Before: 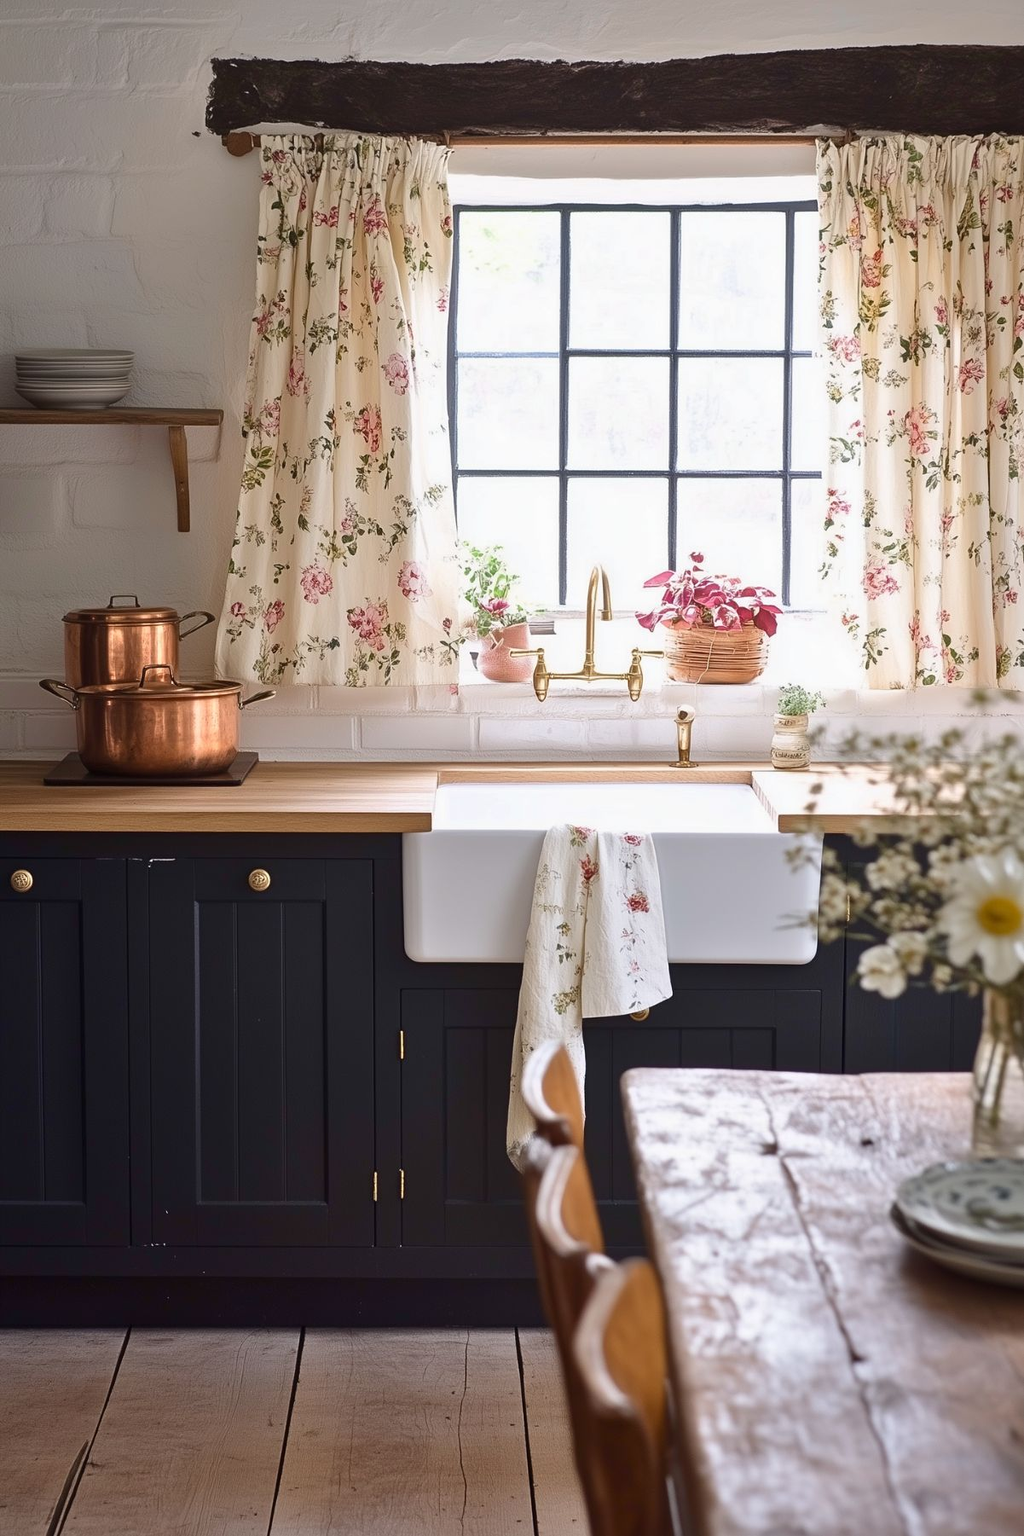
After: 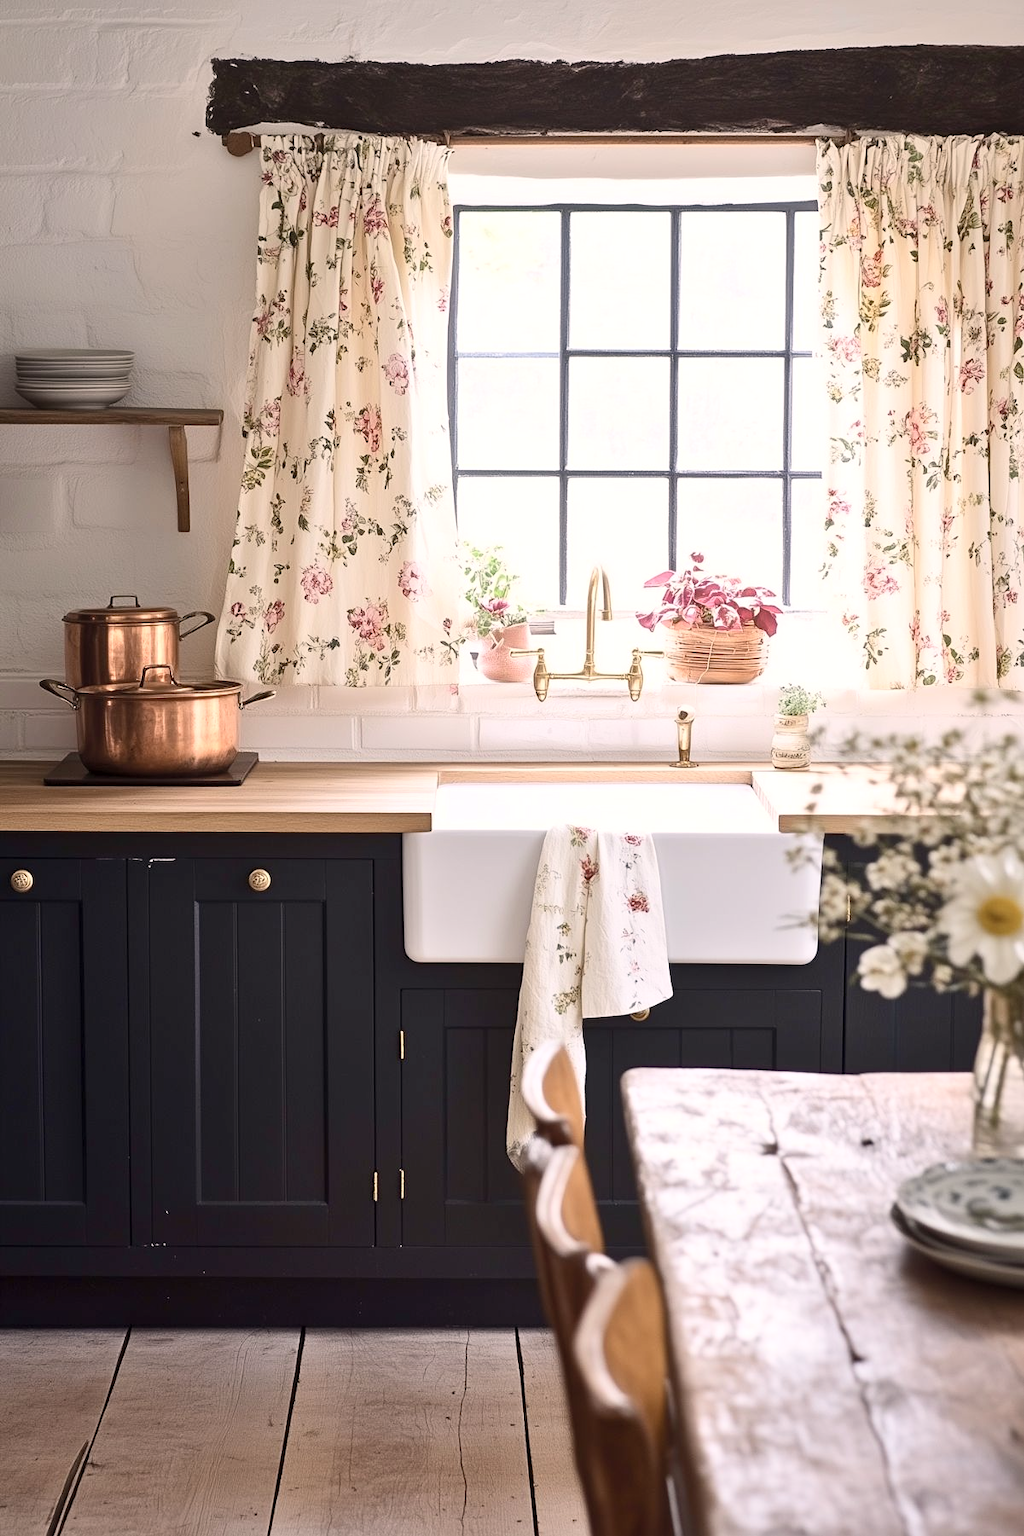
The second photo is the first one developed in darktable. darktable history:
exposure: black level correction 0.002, exposure 0.147 EV, compensate exposure bias true, compensate highlight preservation false
contrast brightness saturation: contrast 0.2, brightness 0.158, saturation 0.218
color correction: highlights a* 5.53, highlights b* 5.24, saturation 0.661
